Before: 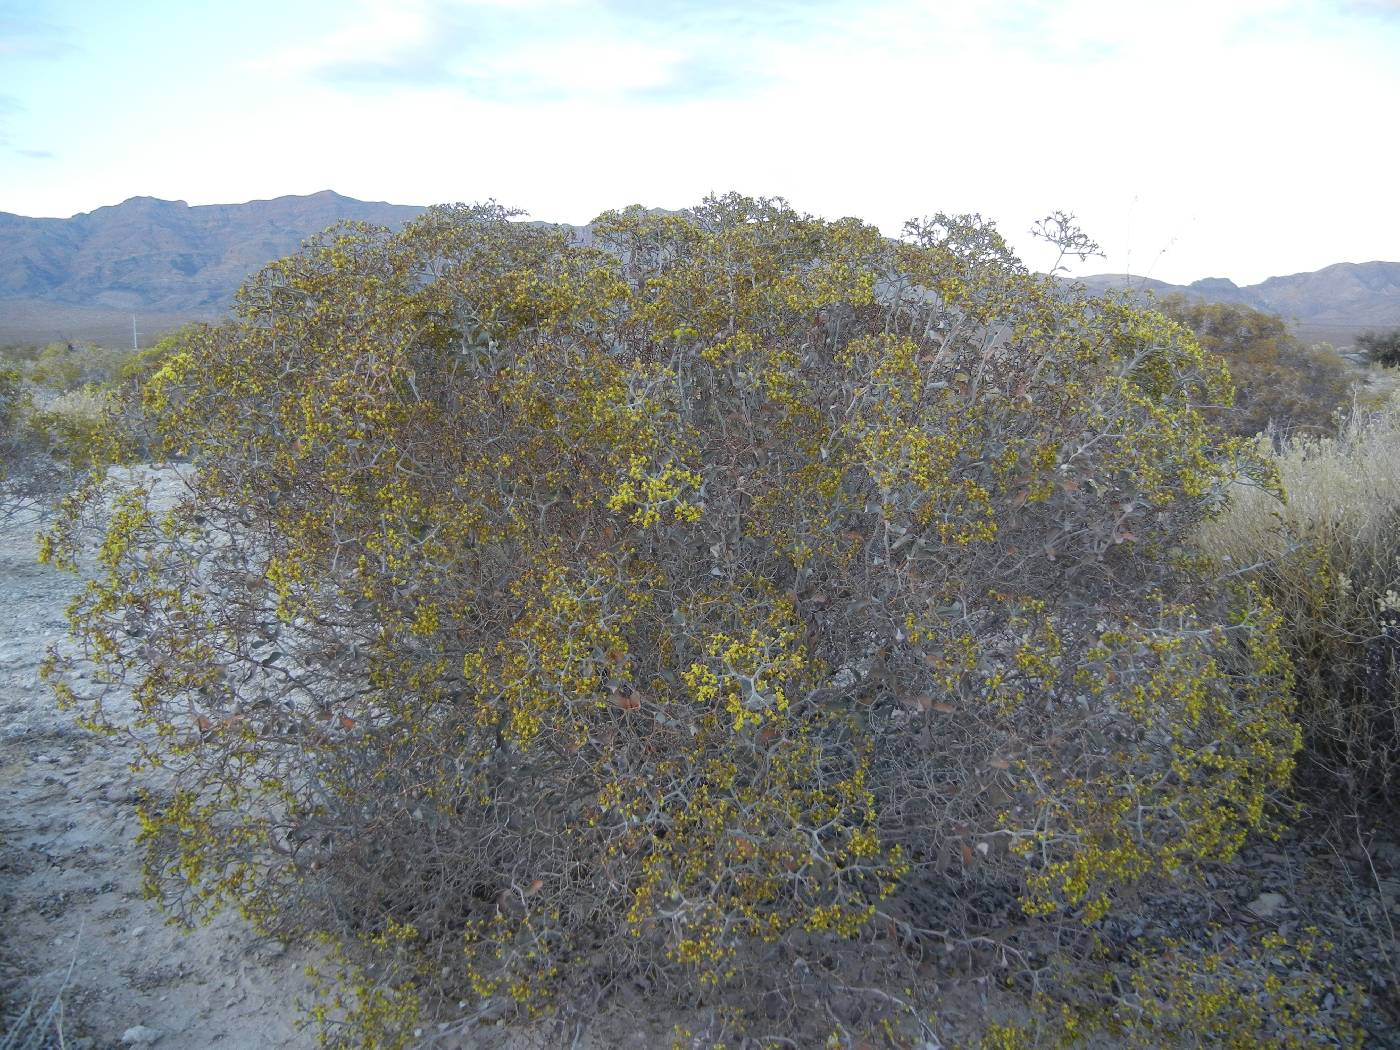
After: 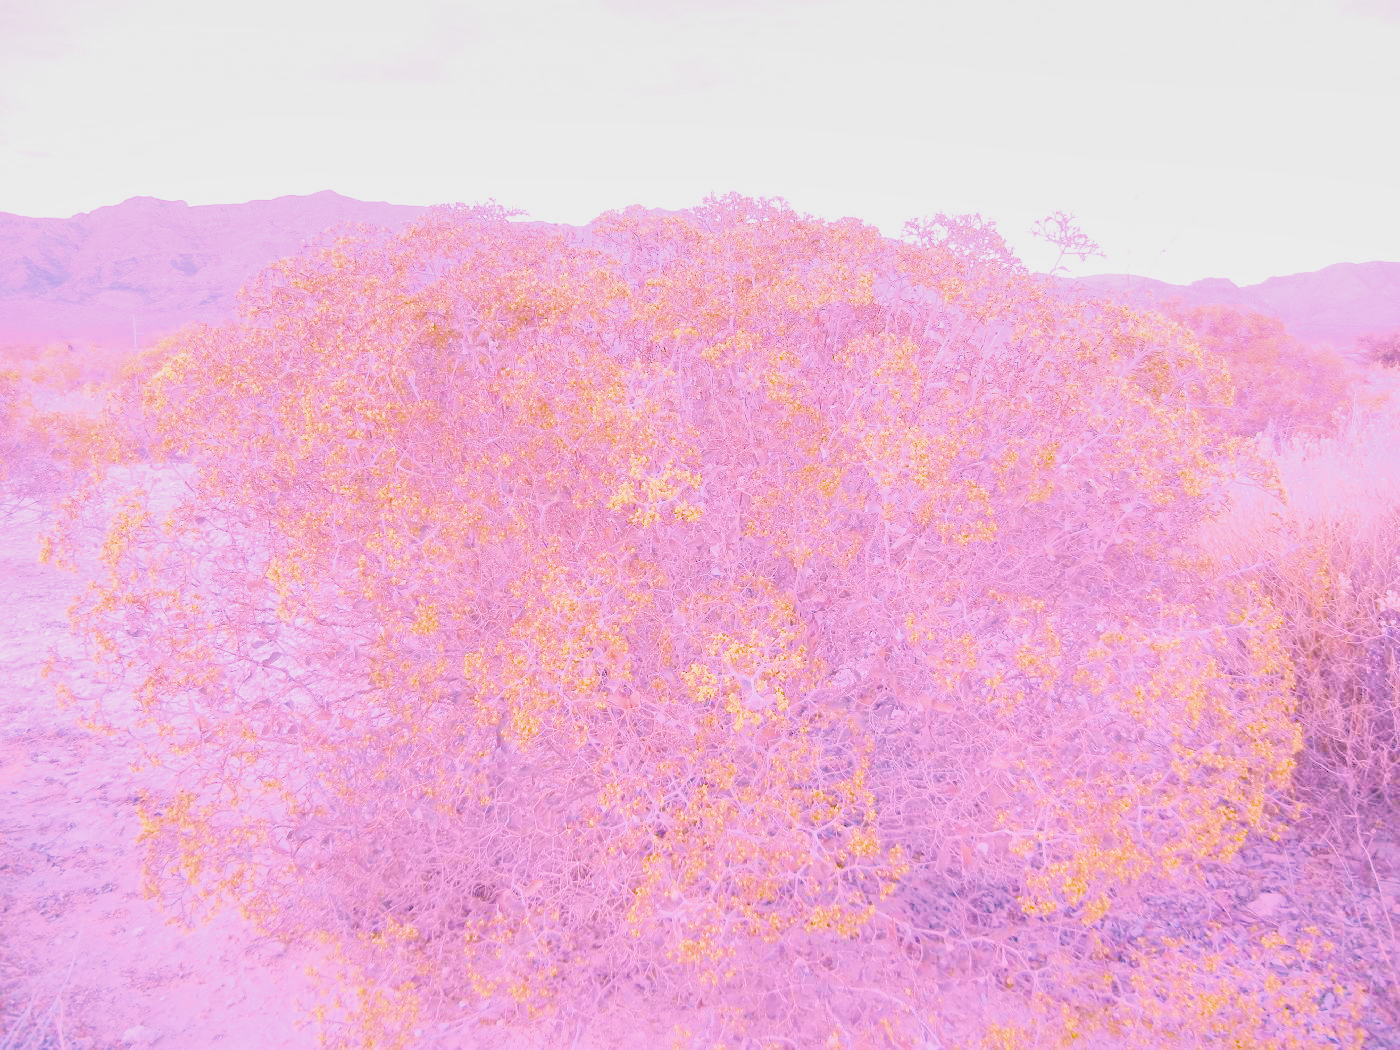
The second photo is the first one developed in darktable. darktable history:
raw chromatic aberrations: on, module defaults
color balance rgb: perceptual saturation grading › global saturation 25%, global vibrance 20%
highlight reconstruction: method reconstruct color, iterations 1, diameter of reconstruction 64 px
hot pixels: on, module defaults
lens correction: scale 1, crop 1, focal 35, aperture 2.8, distance 1000, camera "Canon EOS RP", lens "Canon RF 35mm F1.8 MACRO IS STM"
exposure: black level correction 0.001, exposure 1.398 EV, compensate exposure bias true, compensate highlight preservation false
haze removal: compatibility mode true, adaptive false
local contrast: detail 130%
white balance: red 2.064, blue 1.605
shadows and highlights: shadows 25, white point adjustment -3, highlights -30
filmic rgb: black relative exposure -16 EV, white relative exposure 6.12 EV, hardness 5.22
velvia: on, module defaults
tone equalizer "mask blending: all purposes": on, module defaults
